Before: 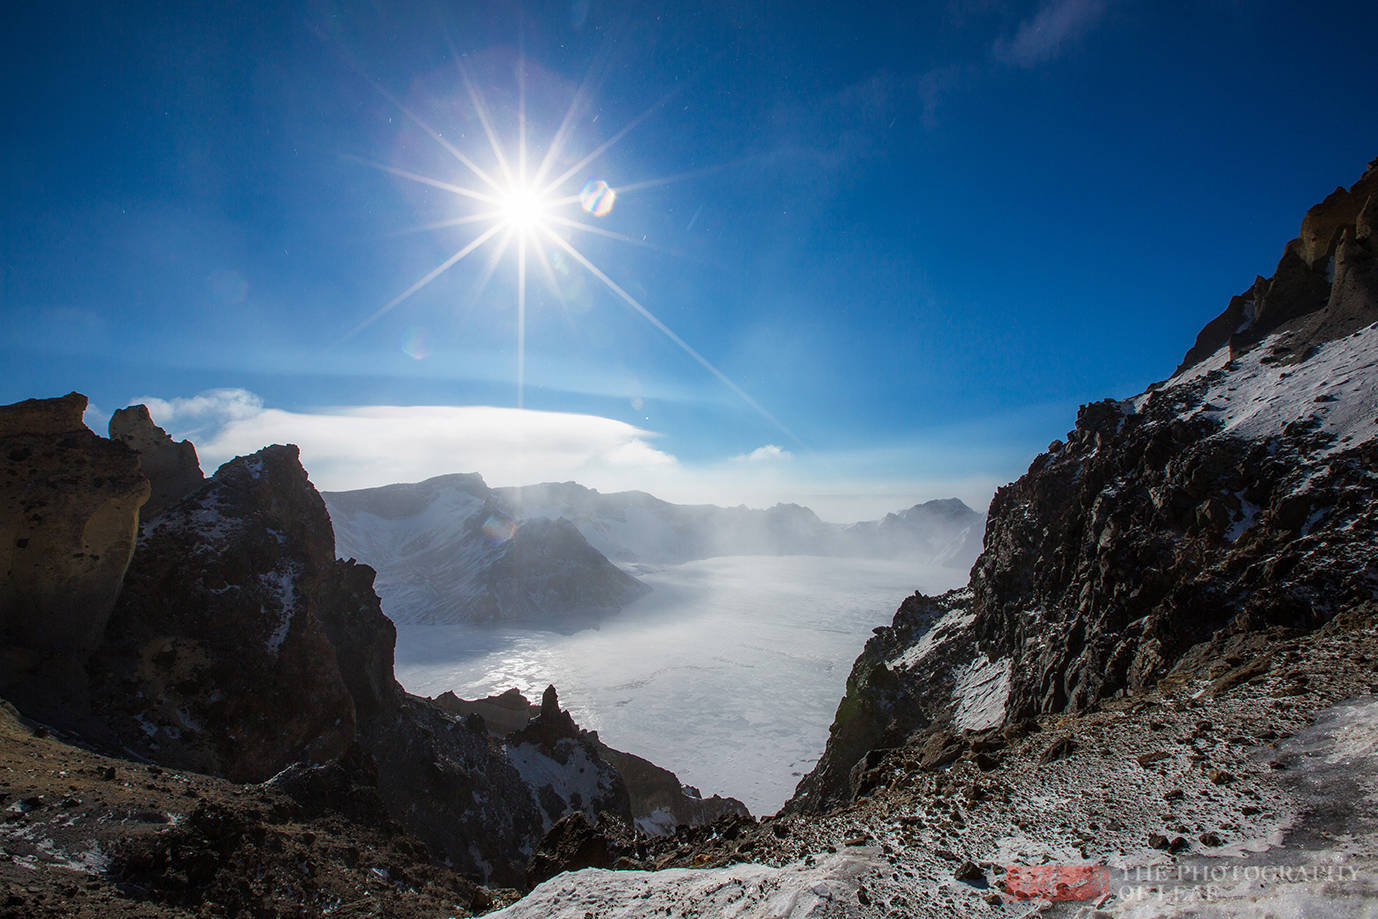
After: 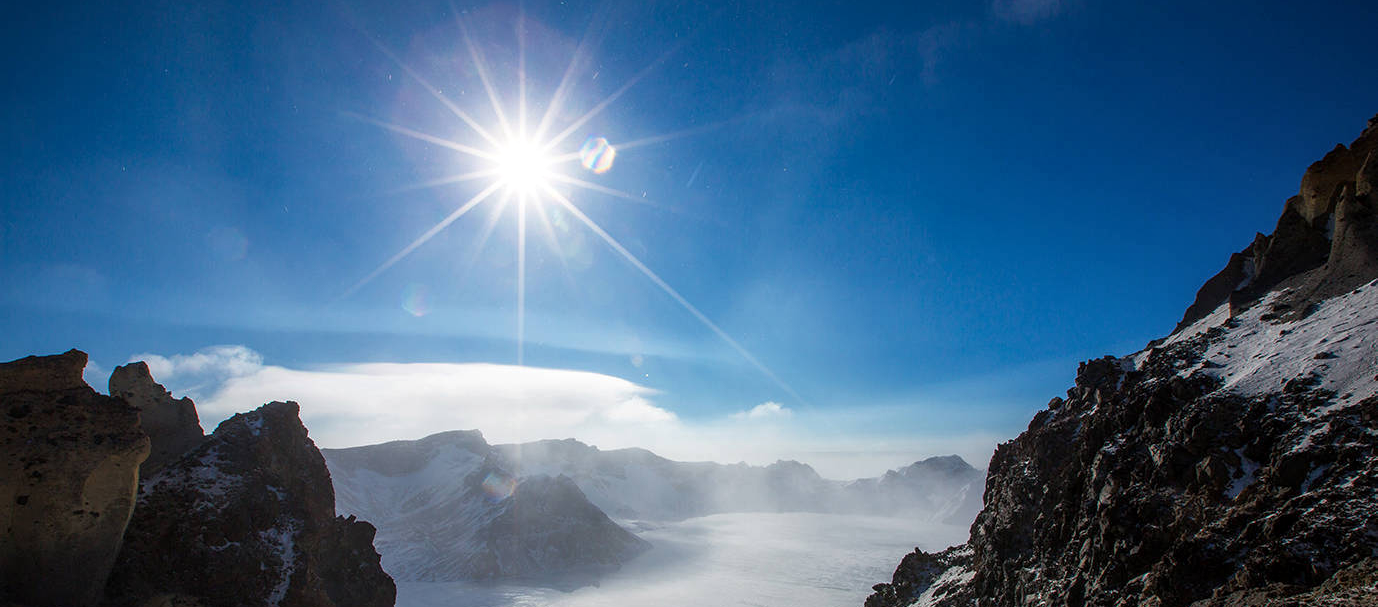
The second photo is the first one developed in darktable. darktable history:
crop and rotate: top 4.776%, bottom 29.116%
local contrast: mode bilateral grid, contrast 20, coarseness 51, detail 119%, midtone range 0.2
